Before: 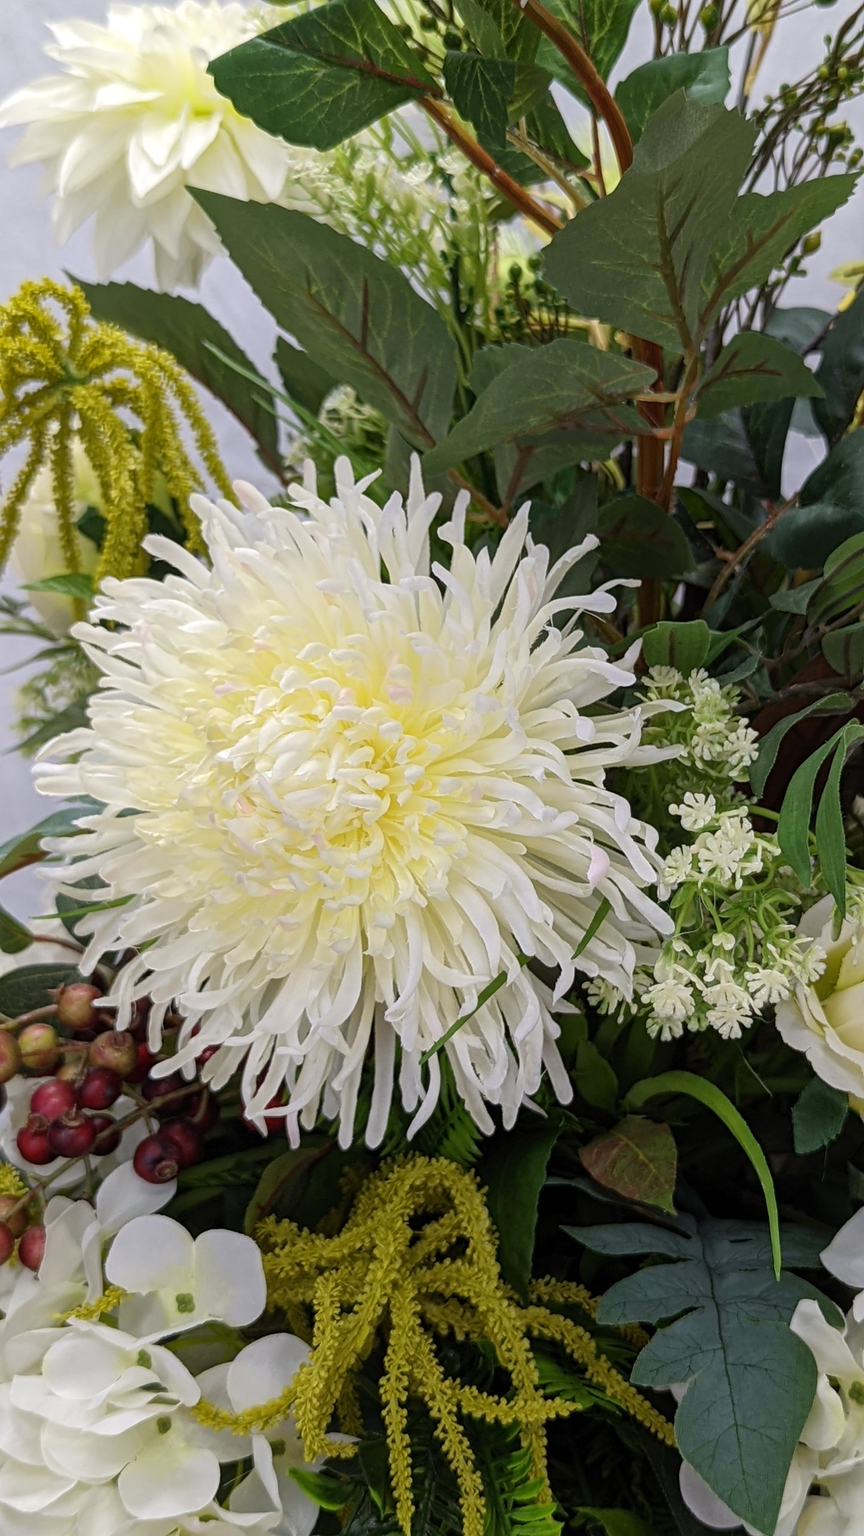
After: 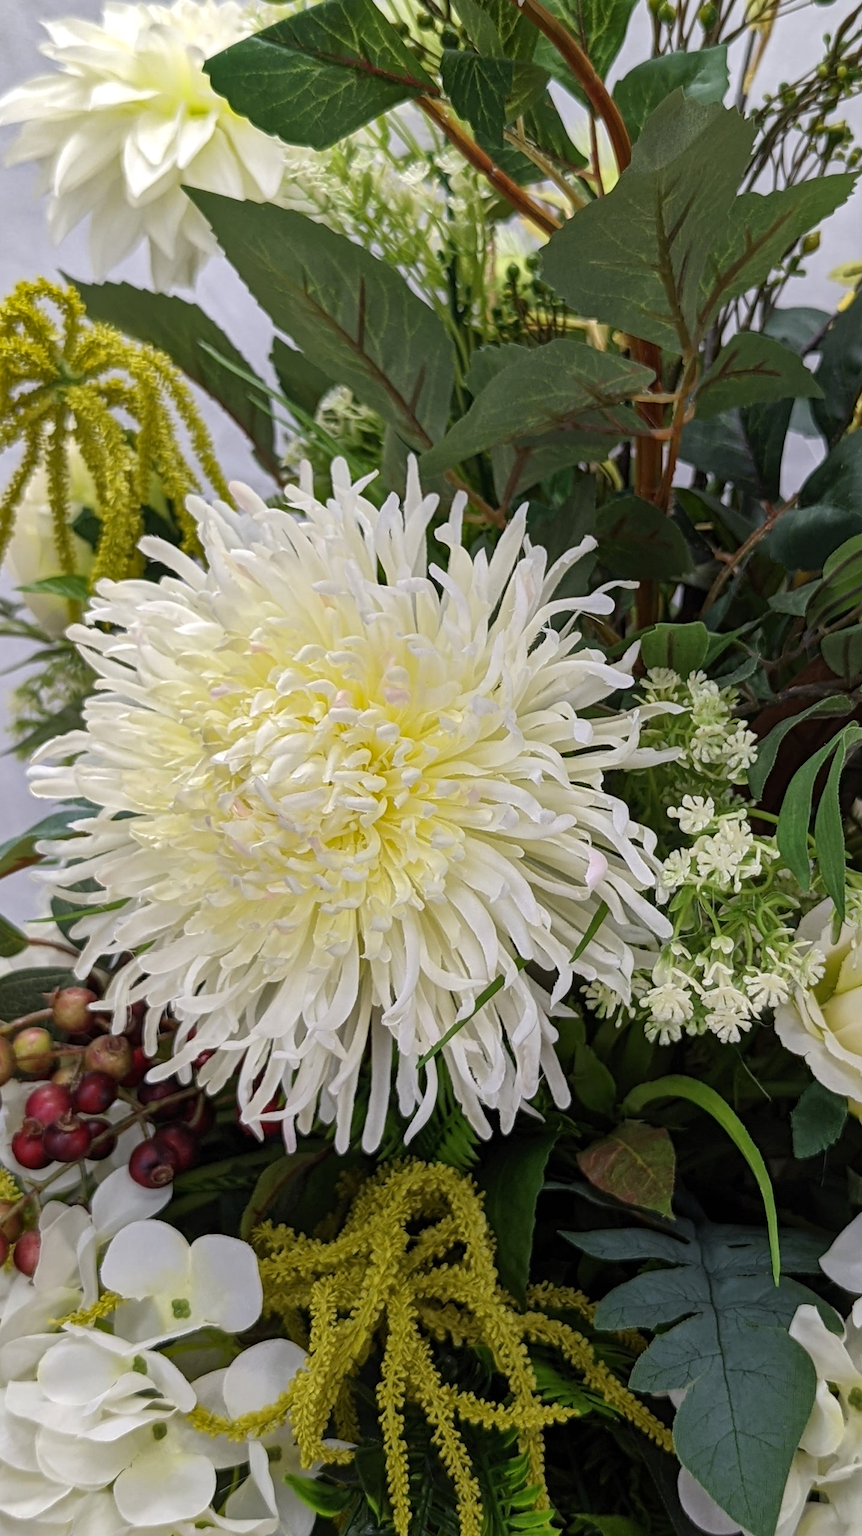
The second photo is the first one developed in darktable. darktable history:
tone equalizer: on, module defaults
shadows and highlights: shadows 11.83, white point adjustment 1.26, soften with gaussian
crop and rotate: left 0.645%, top 0.136%, bottom 0.391%
